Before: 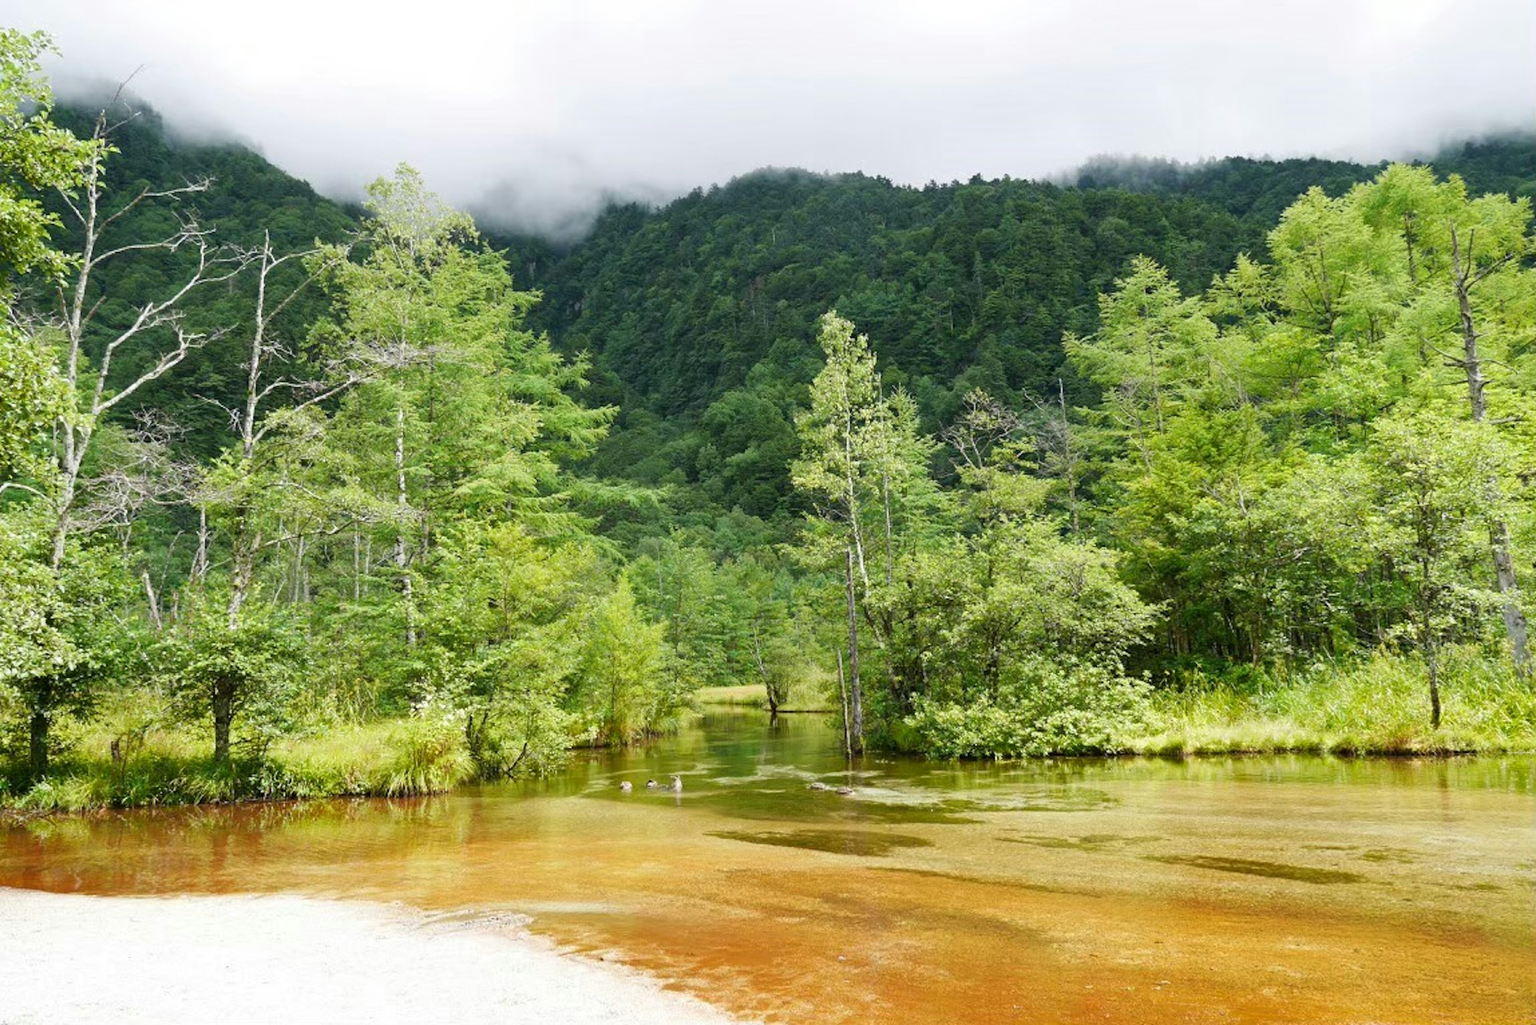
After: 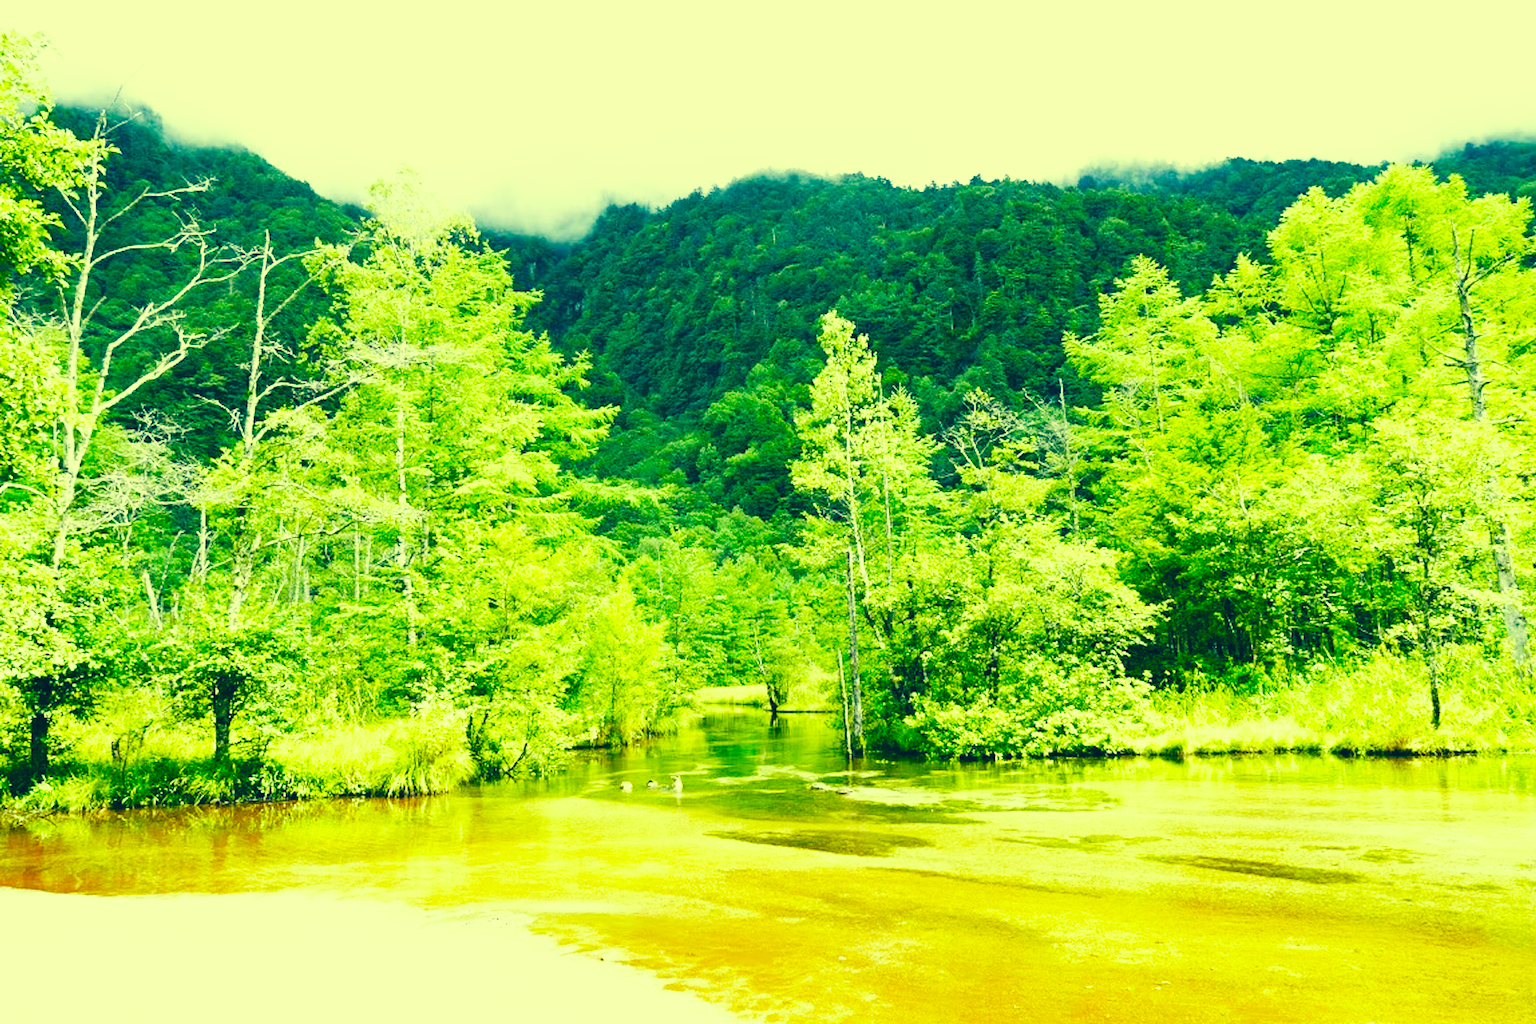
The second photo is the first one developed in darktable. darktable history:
color correction: highlights a* -15.58, highlights b* 40, shadows a* -40, shadows b* -26.18
base curve: curves: ch0 [(0, 0) (0.007, 0.004) (0.027, 0.03) (0.046, 0.07) (0.207, 0.54) (0.442, 0.872) (0.673, 0.972) (1, 1)], preserve colors none
